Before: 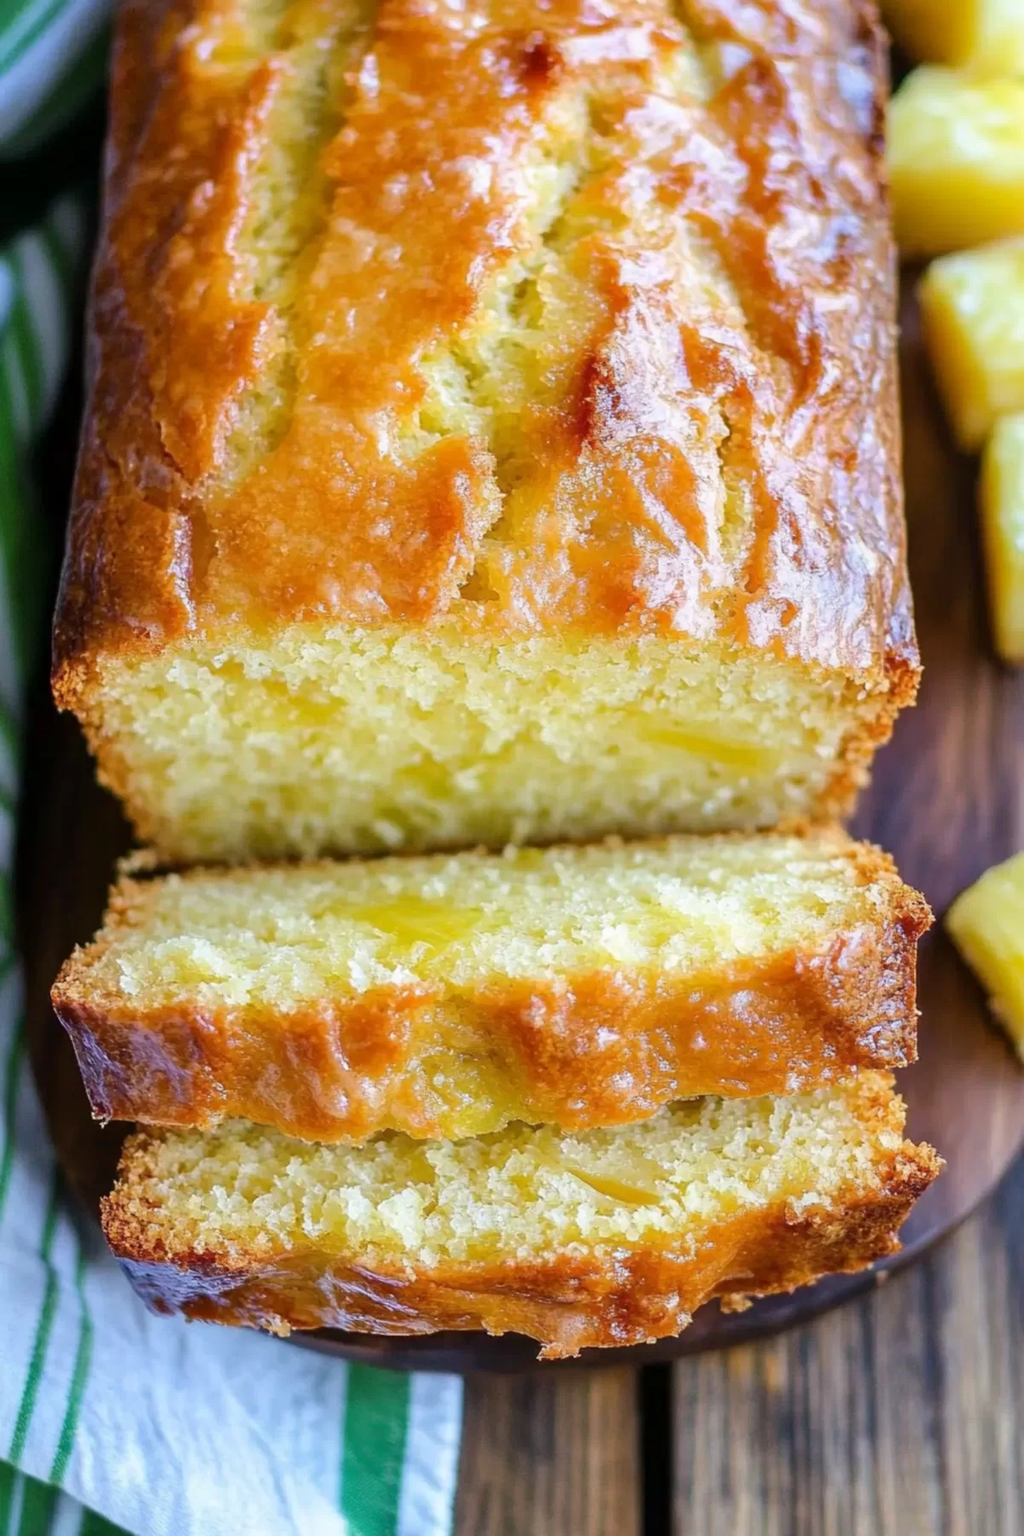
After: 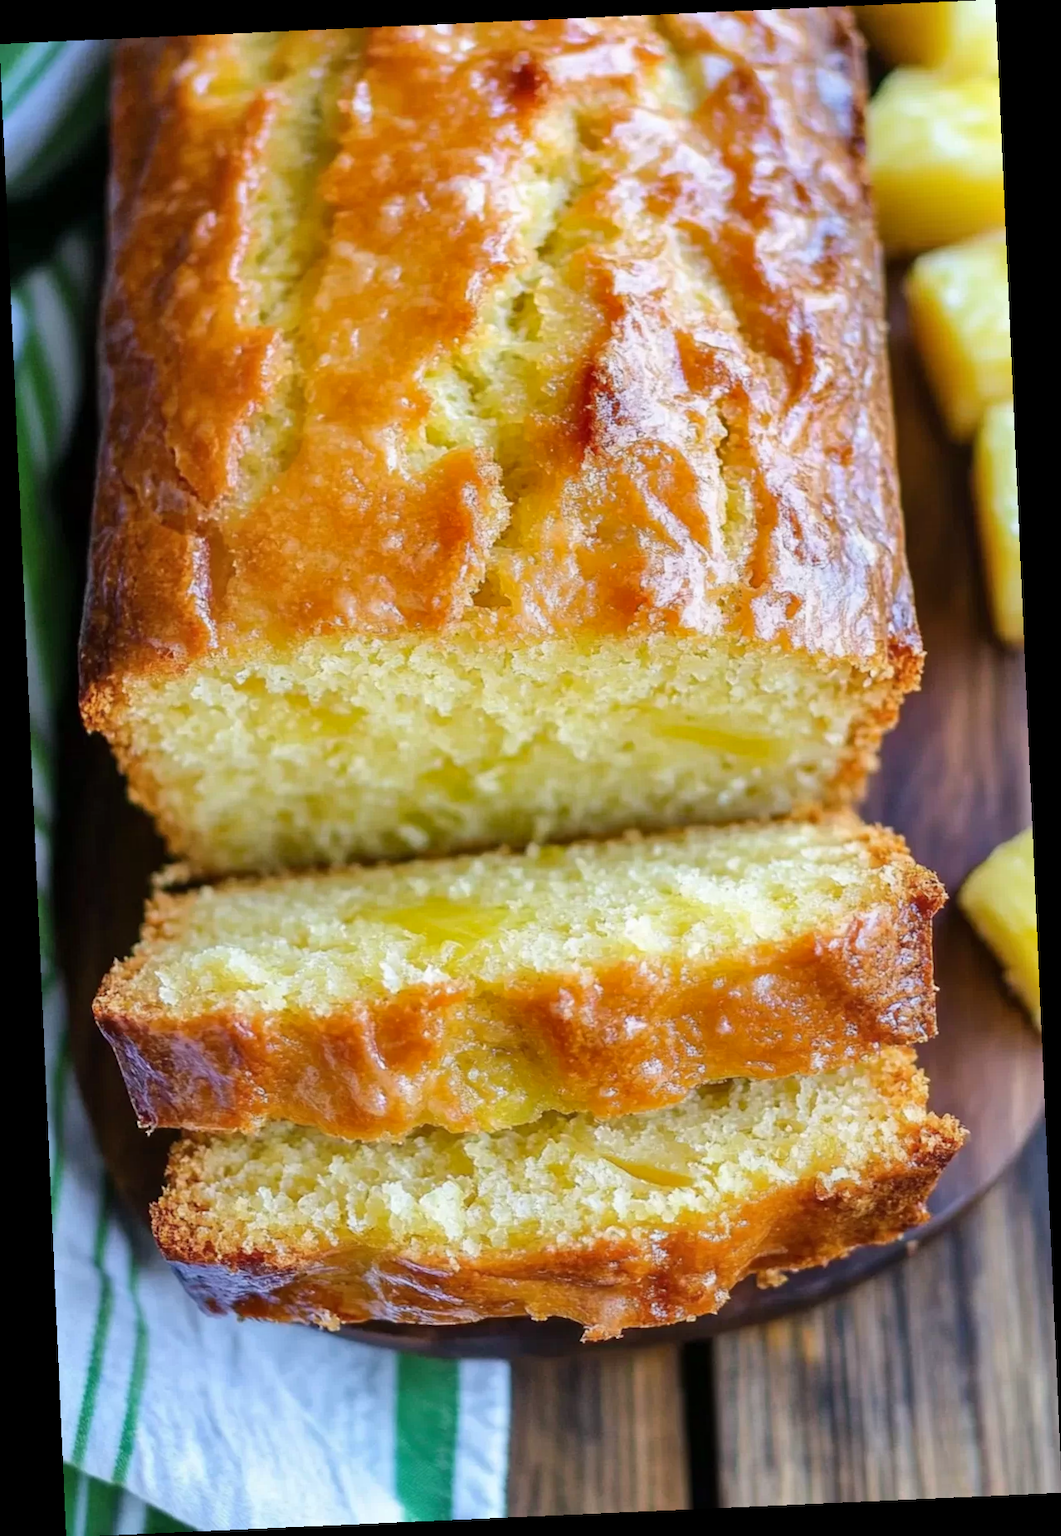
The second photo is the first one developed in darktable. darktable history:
rotate and perspective: rotation -2.56°, automatic cropping off
shadows and highlights: shadows 20.91, highlights -35.45, soften with gaussian
